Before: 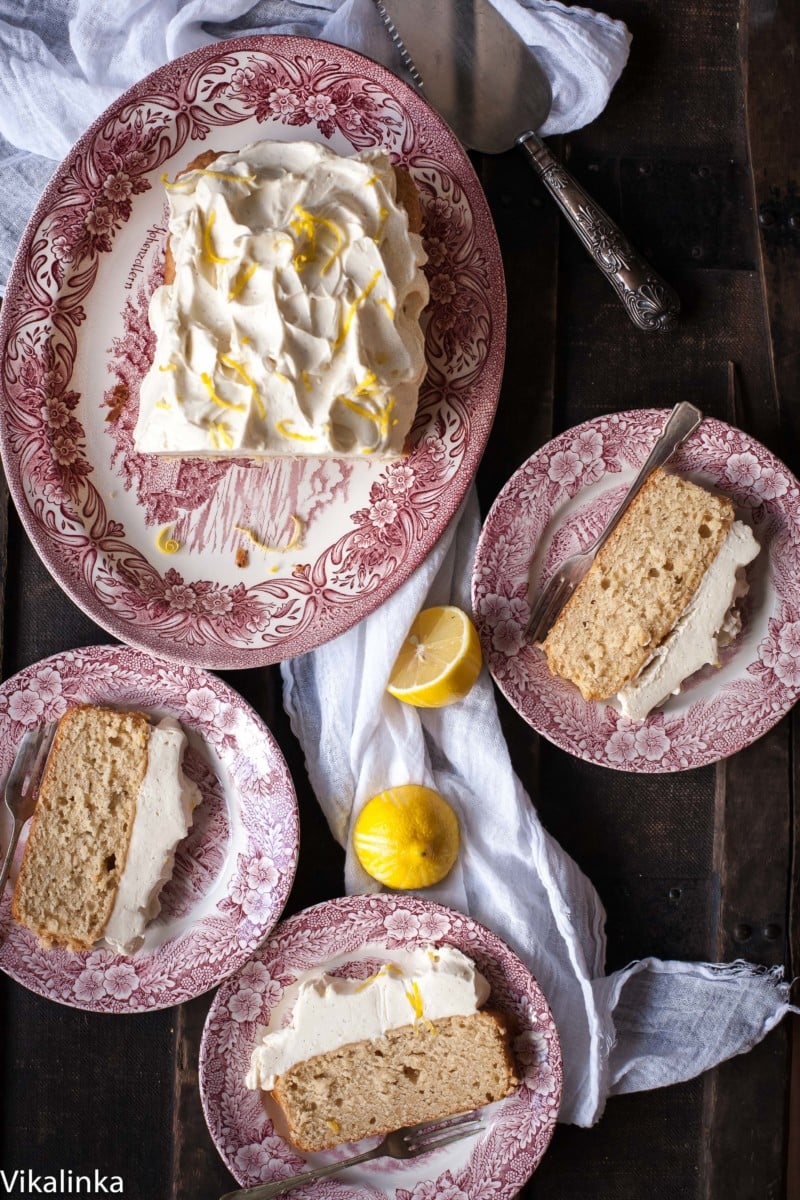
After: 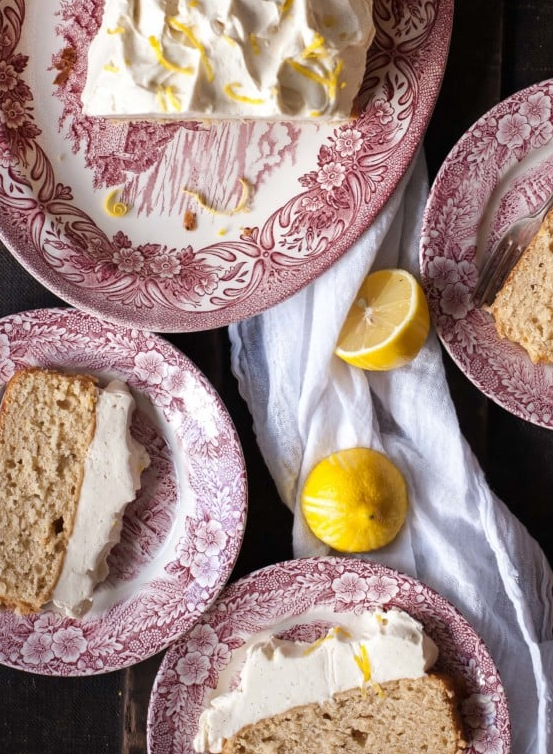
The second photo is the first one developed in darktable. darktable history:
crop: left 6.6%, top 28.133%, right 24.174%, bottom 8.965%
